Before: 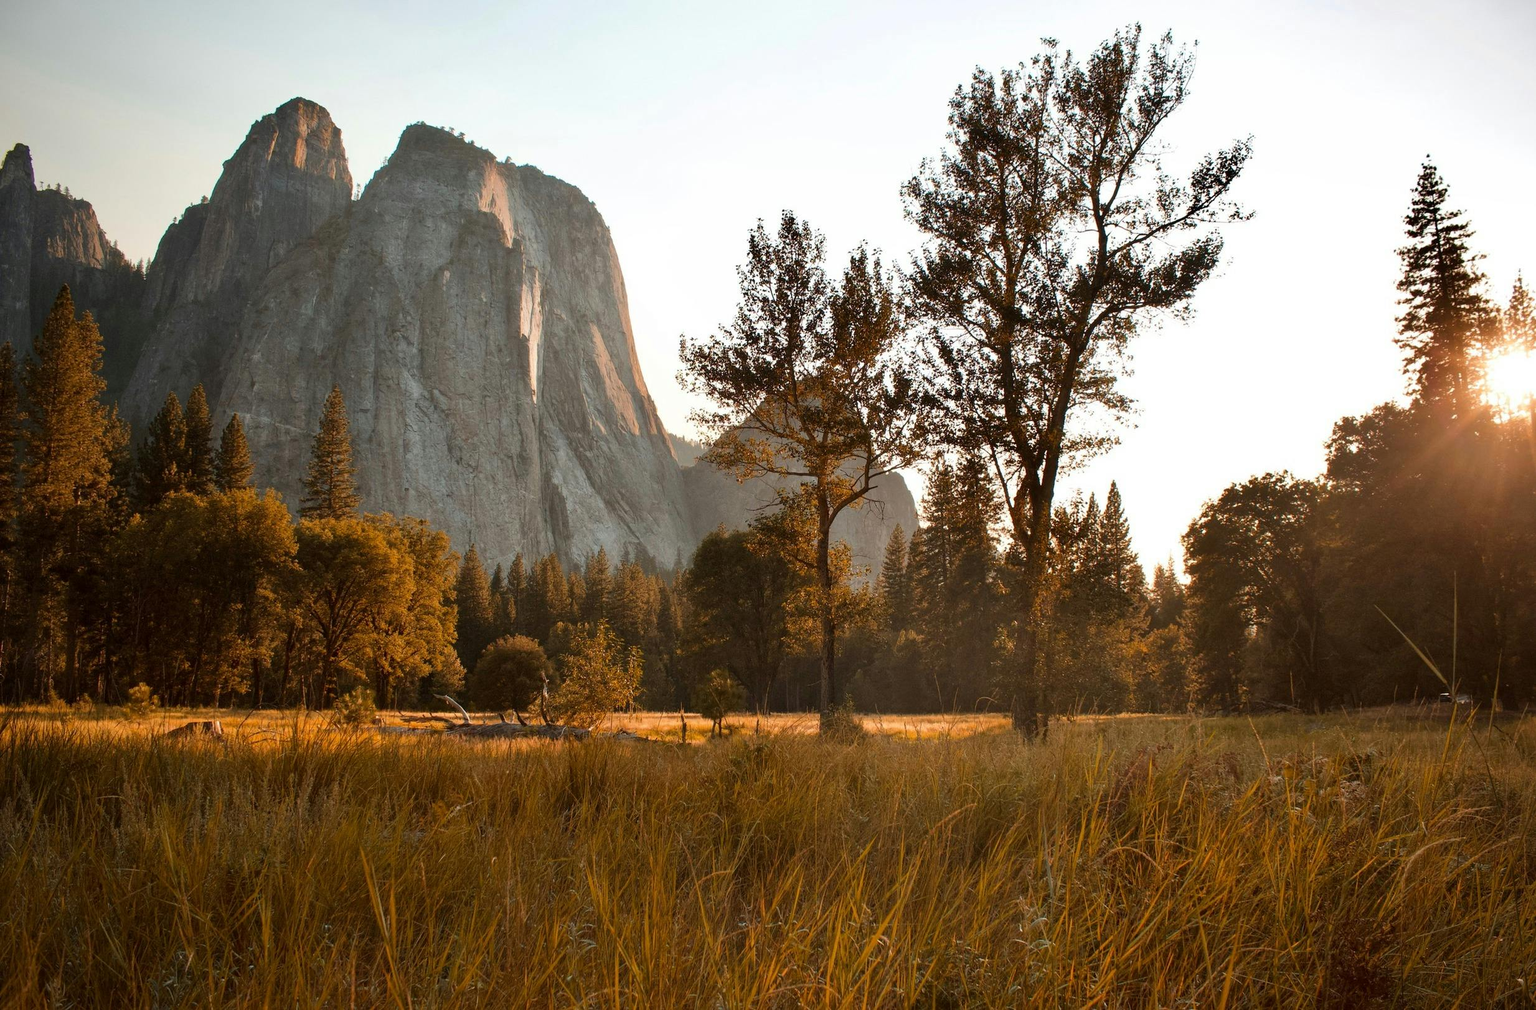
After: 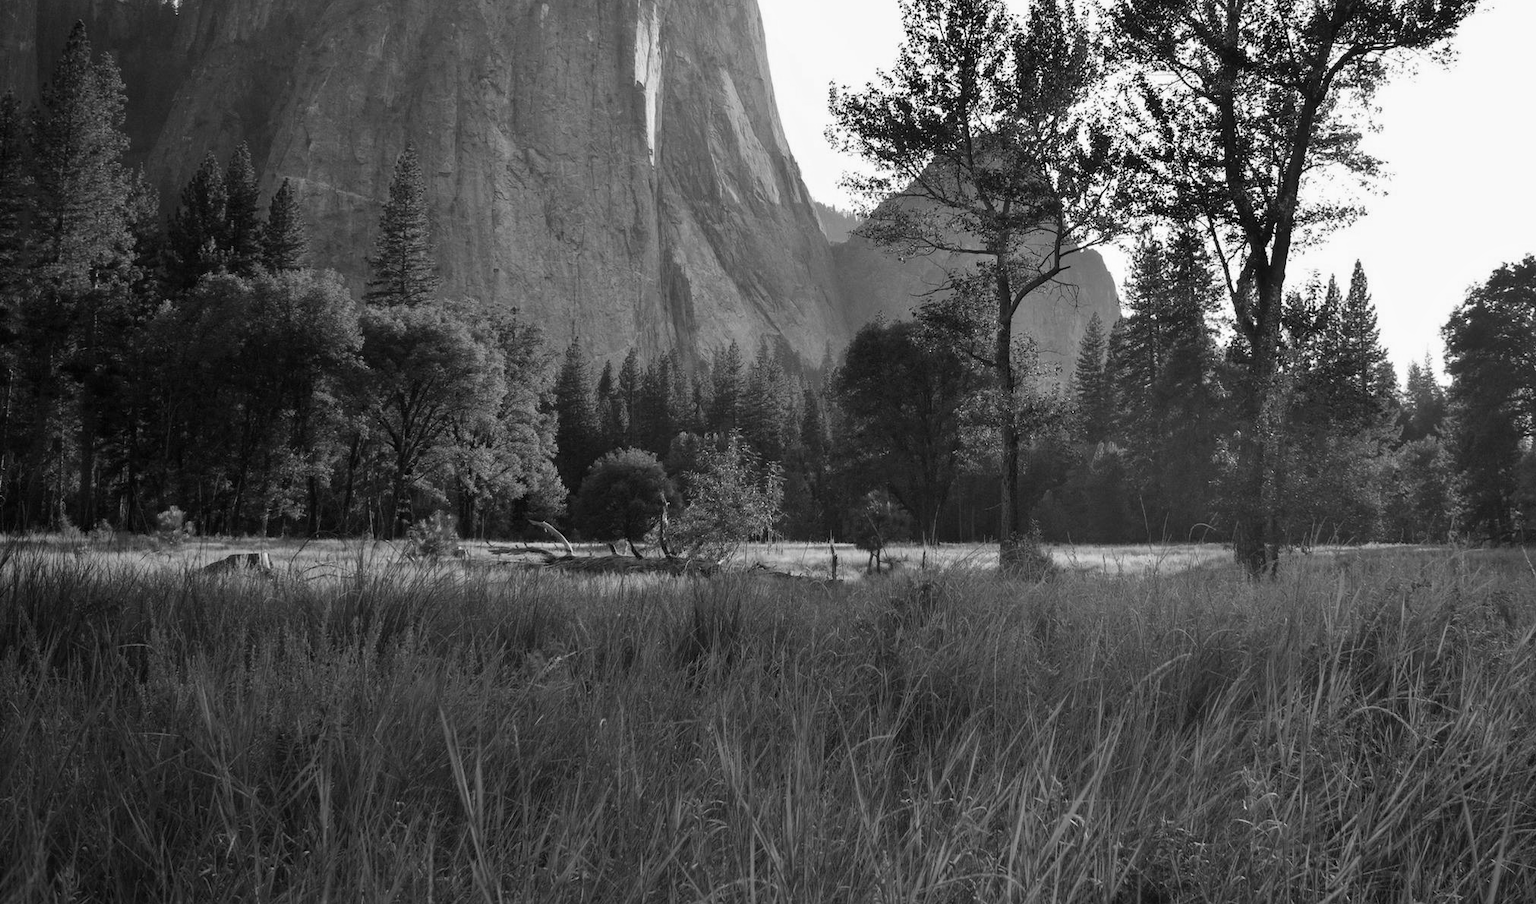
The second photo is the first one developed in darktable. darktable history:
monochrome: a 32, b 64, size 2.3
crop: top 26.531%, right 17.959%
tone equalizer: on, module defaults
white balance: emerald 1
